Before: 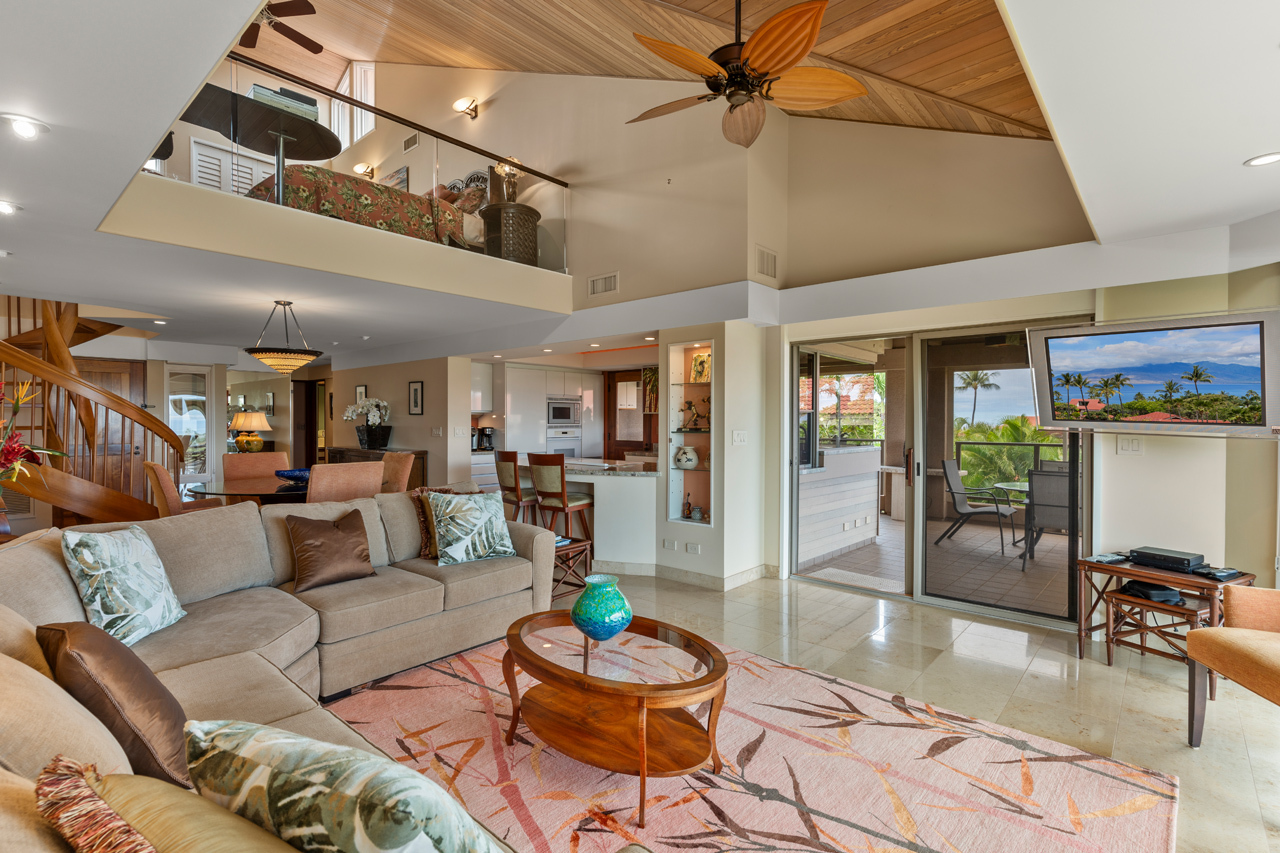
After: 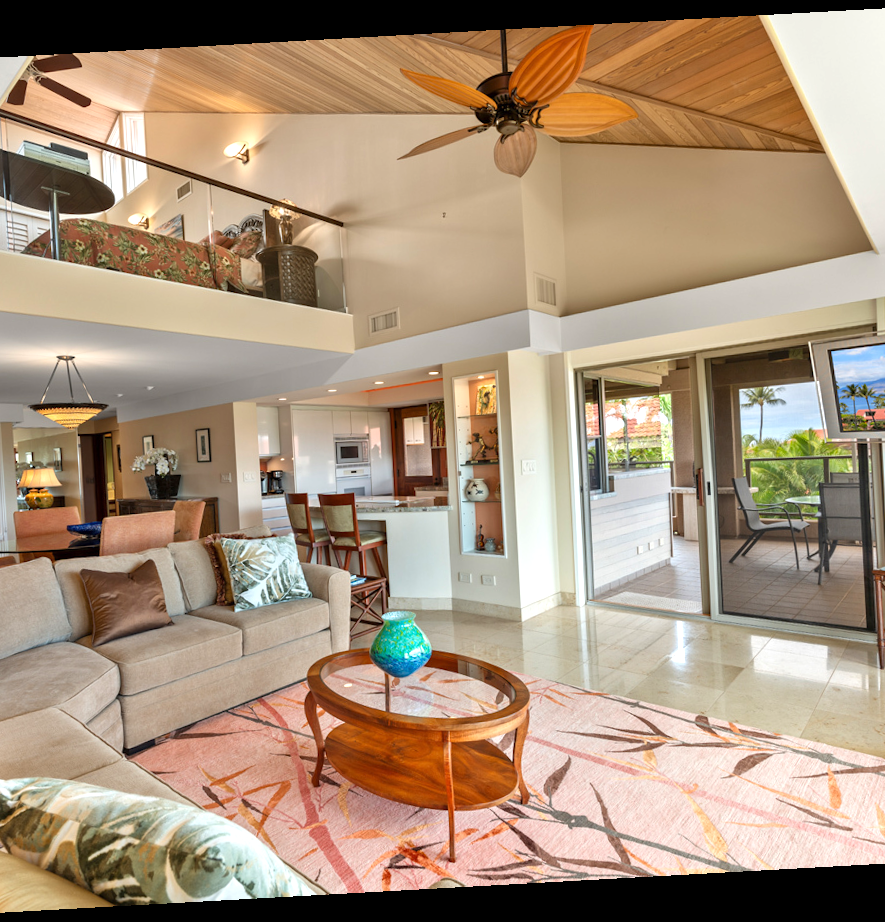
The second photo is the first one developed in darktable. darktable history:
crop and rotate: left 17.732%, right 15.423%
rotate and perspective: rotation -3.18°, automatic cropping off
exposure: exposure 0.6 EV, compensate highlight preservation false
